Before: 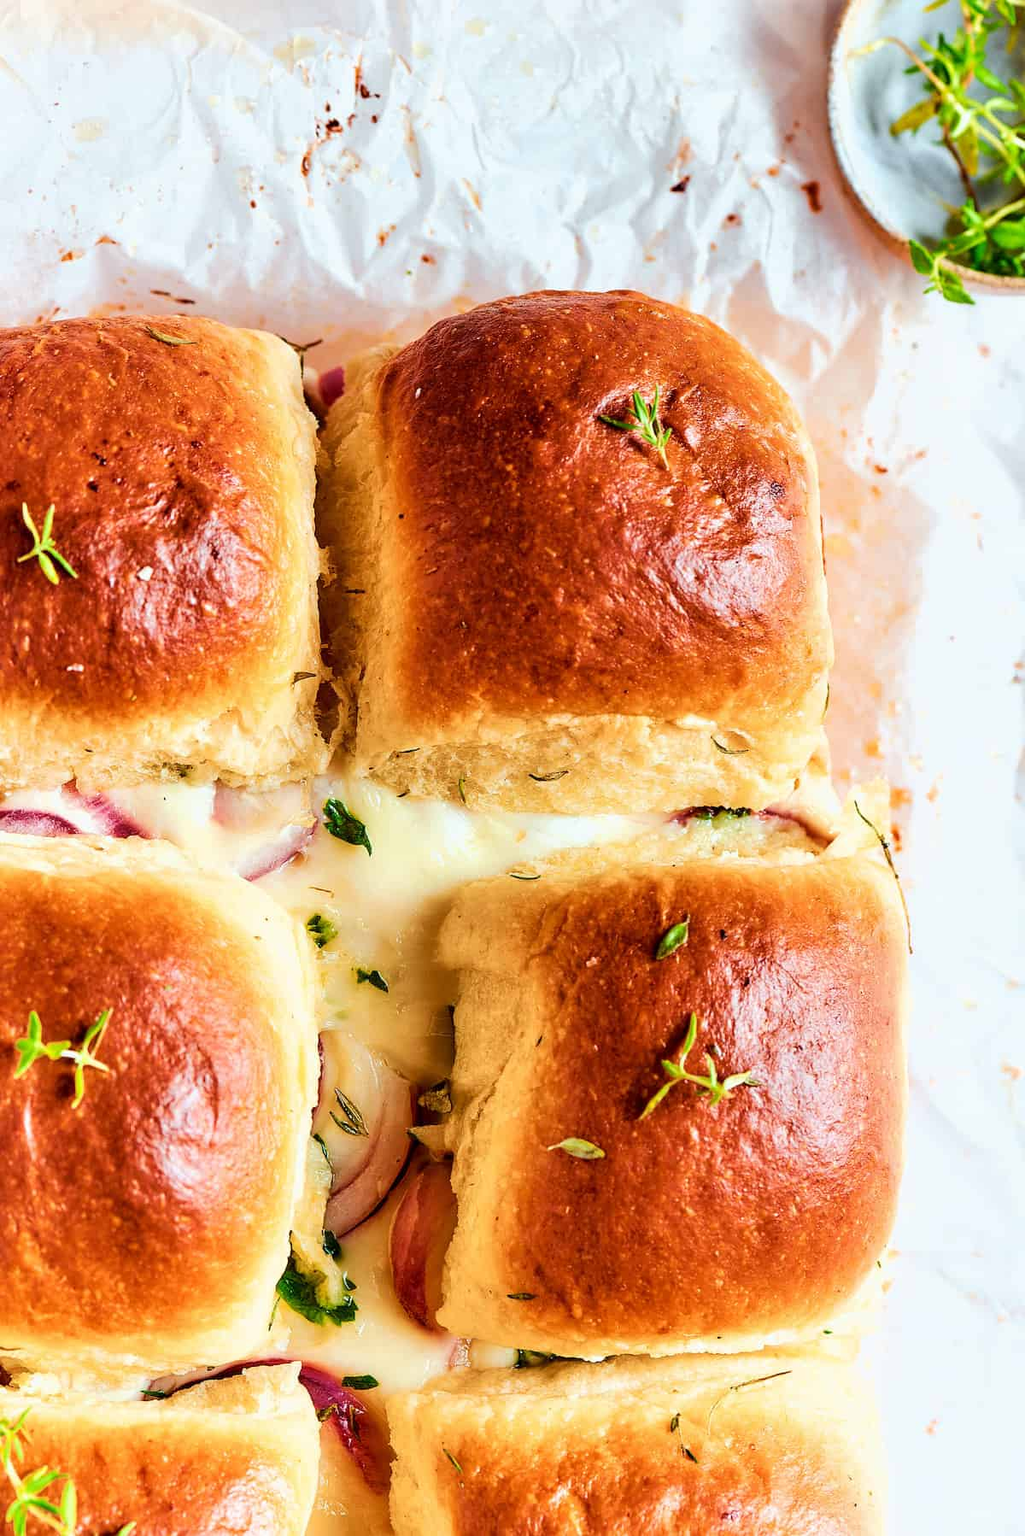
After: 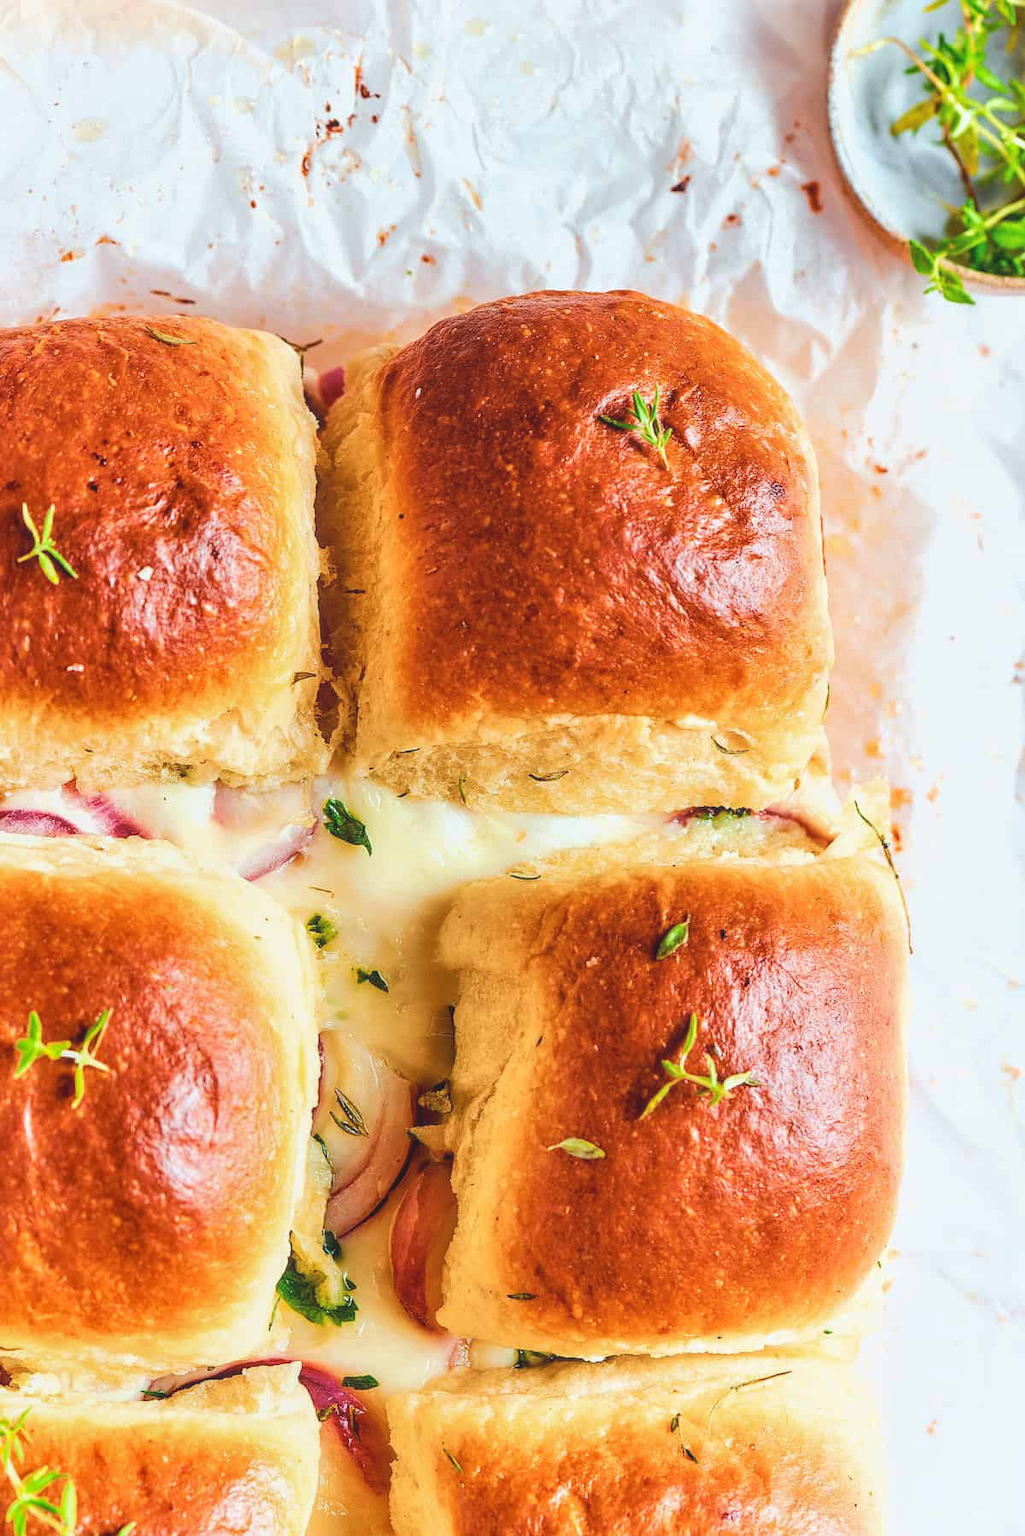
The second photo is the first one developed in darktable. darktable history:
local contrast: highlights 45%, shadows 3%, detail 99%
tone equalizer: edges refinement/feathering 500, mask exposure compensation -1.57 EV, preserve details no
